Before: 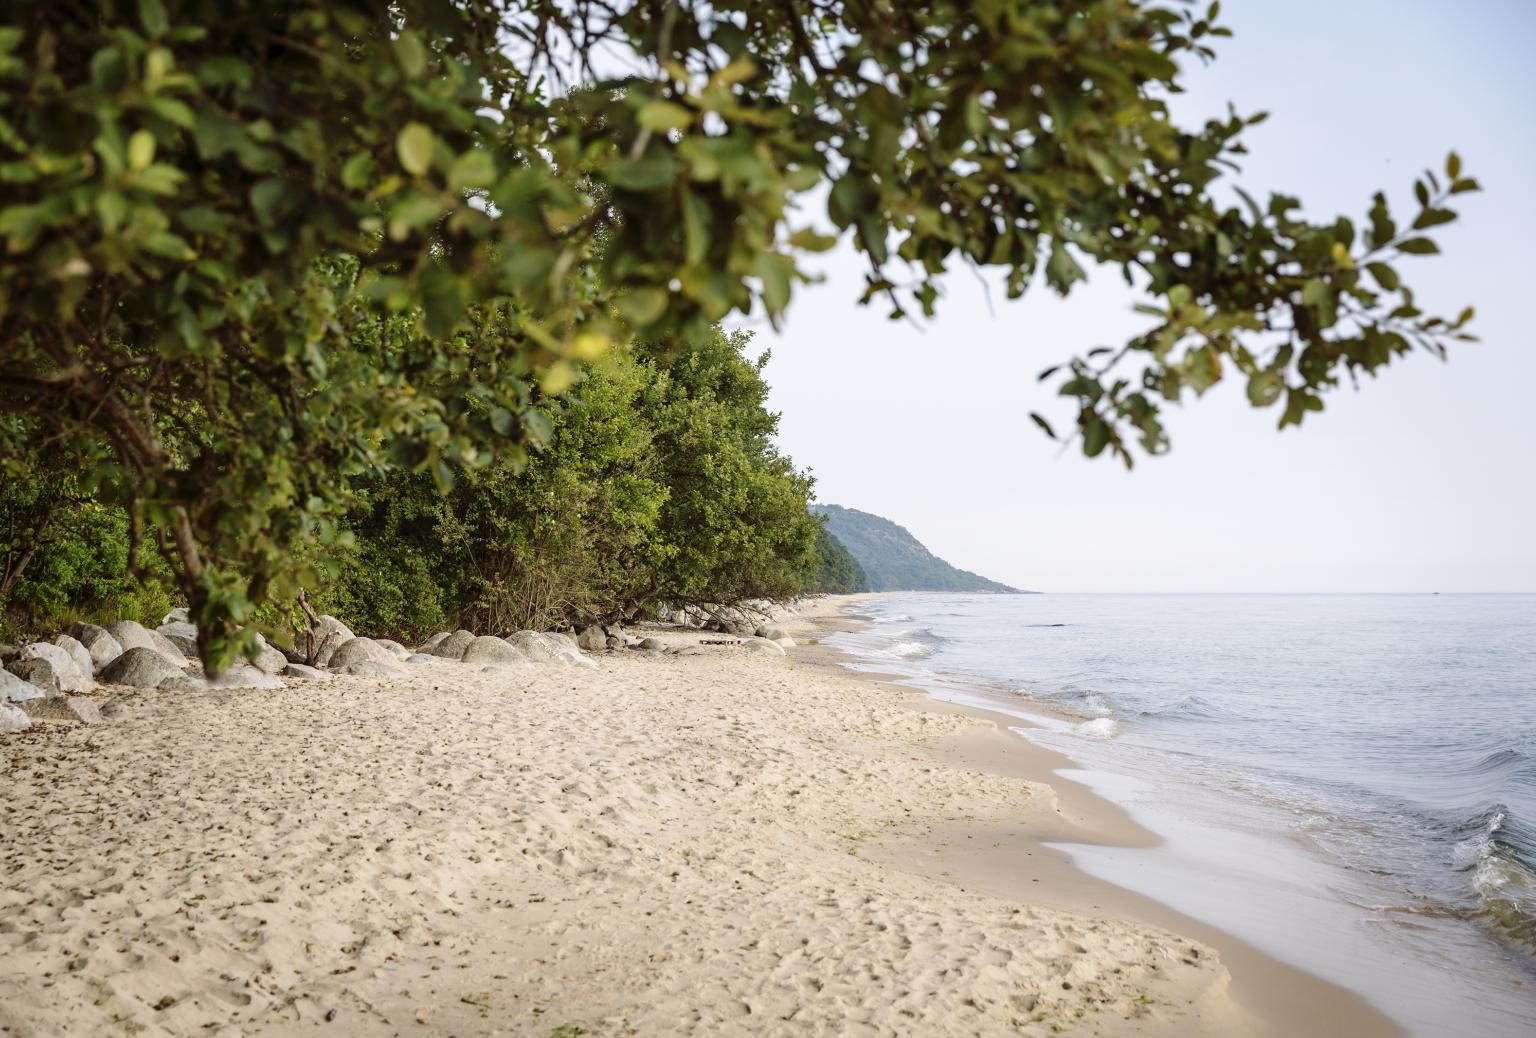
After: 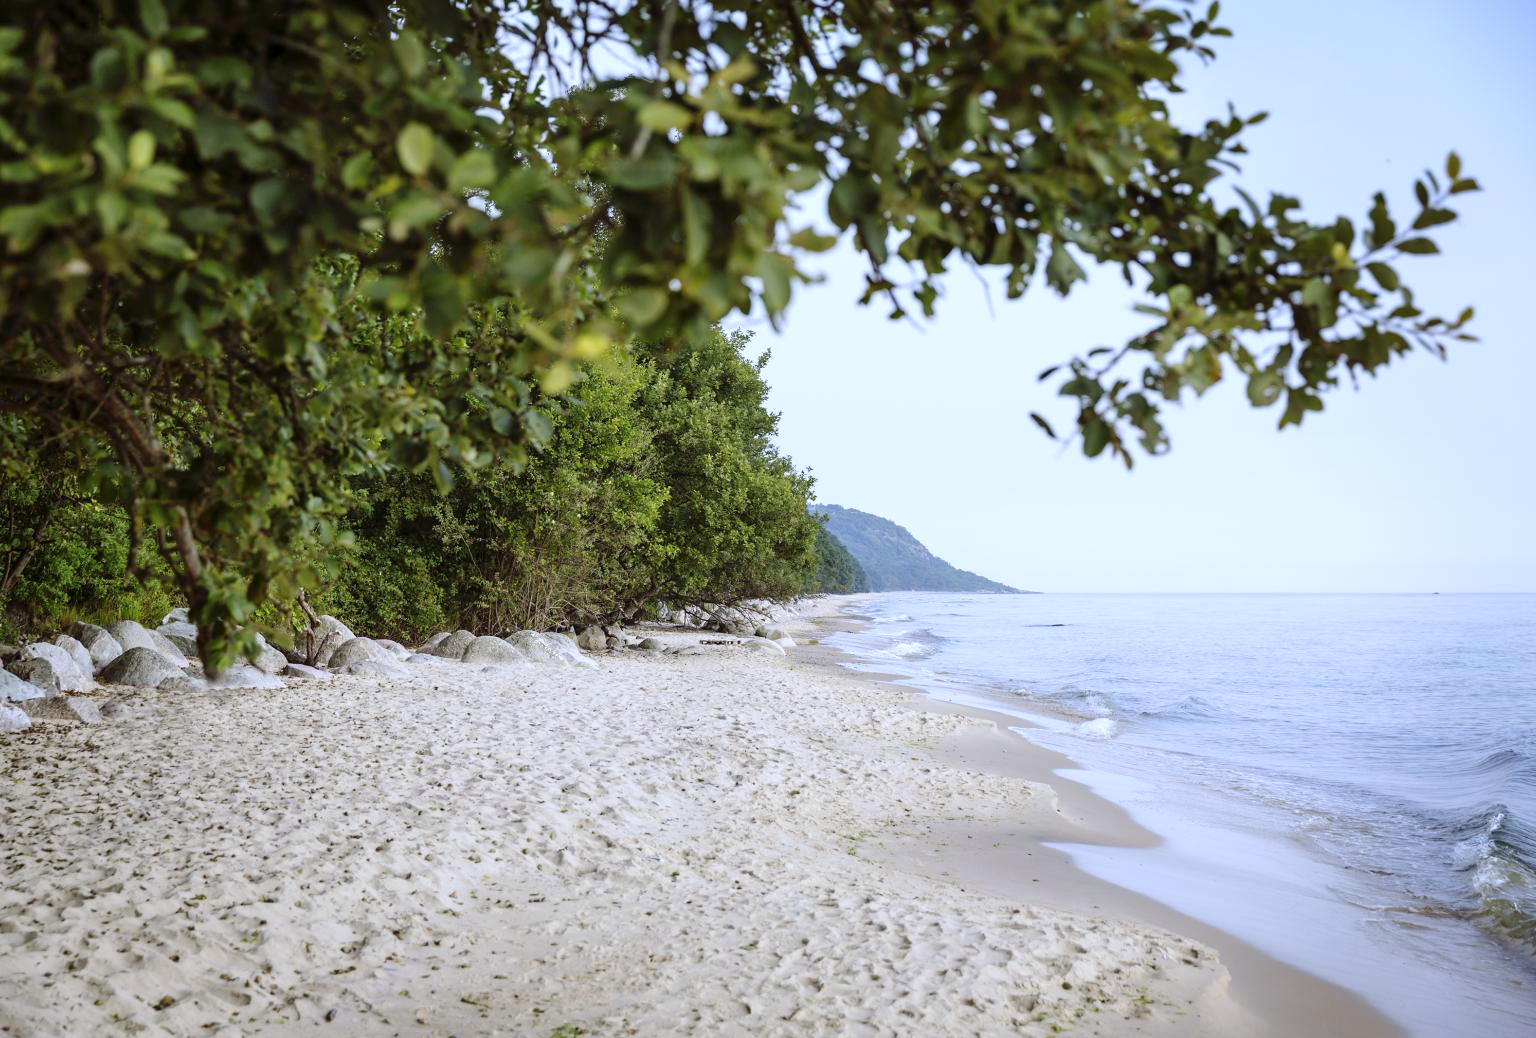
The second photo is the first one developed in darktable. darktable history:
white balance: red 0.948, green 1.02, blue 1.176
tone equalizer: on, module defaults
